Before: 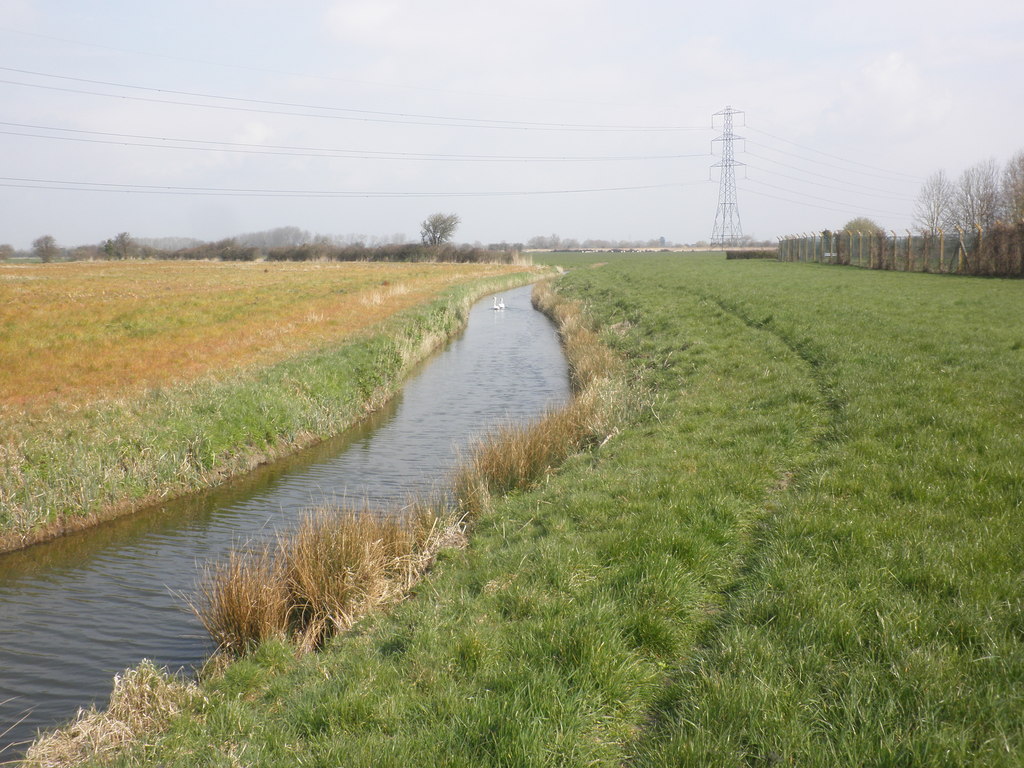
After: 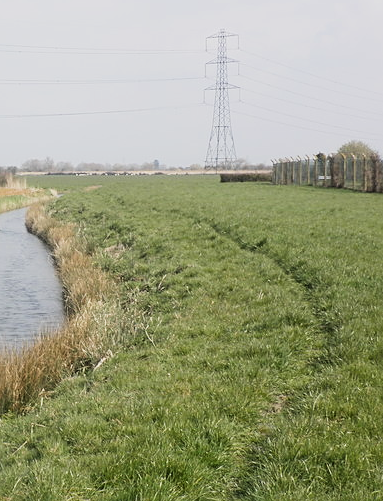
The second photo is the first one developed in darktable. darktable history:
sharpen: on, module defaults
filmic rgb: black relative exposure -16 EV, white relative exposure 5.26 EV, hardness 5.93, contrast 1.264
crop and rotate: left 49.446%, top 10.097%, right 13.14%, bottom 24.636%
